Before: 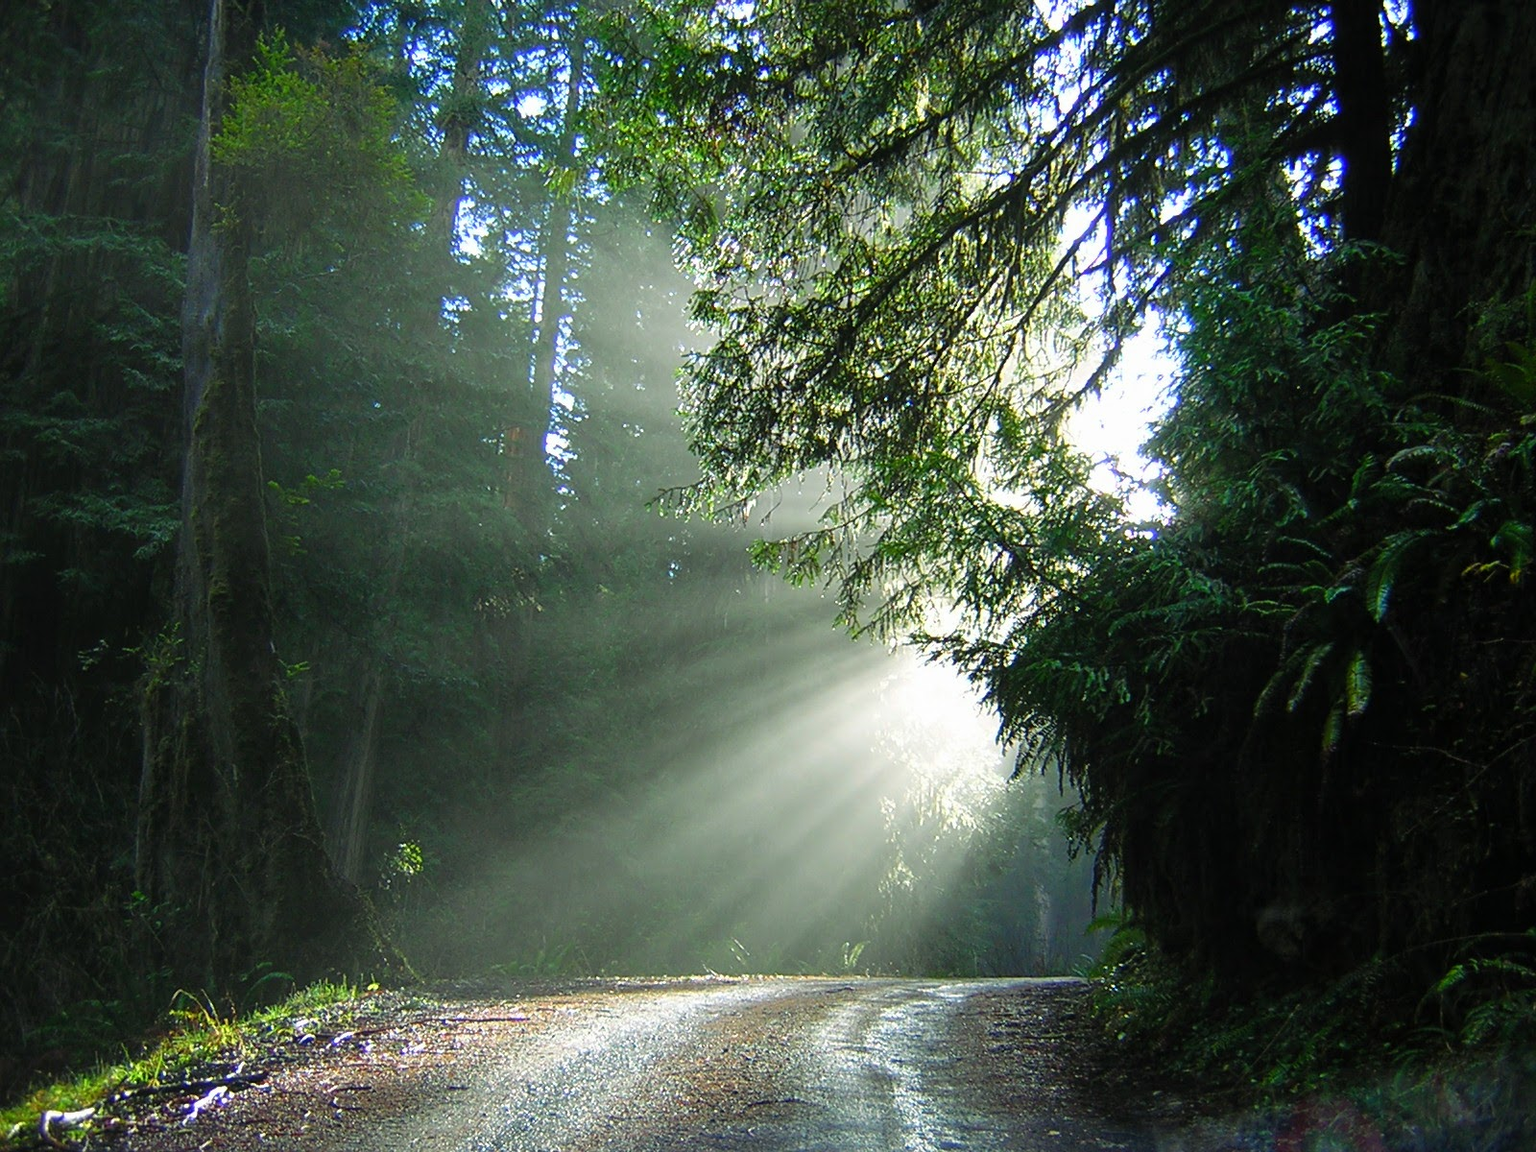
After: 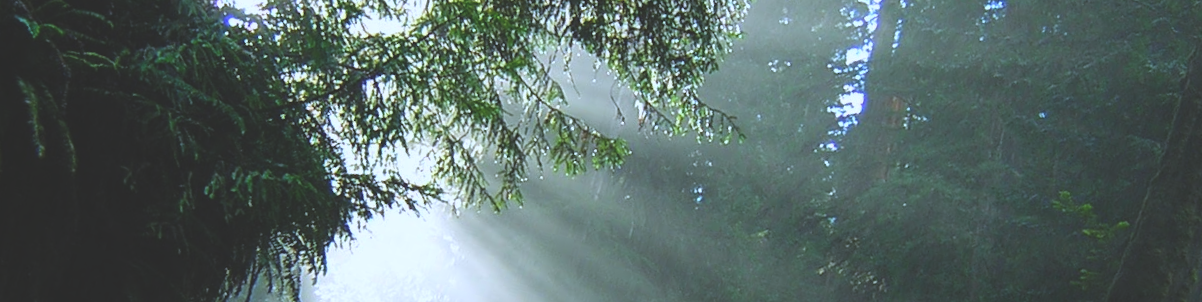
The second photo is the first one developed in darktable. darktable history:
crop and rotate: angle 16.12°, top 30.835%, bottom 35.653%
exposure: black level correction -0.025, exposure -0.117 EV, compensate highlight preservation false
white balance: red 0.948, green 1.02, blue 1.176
